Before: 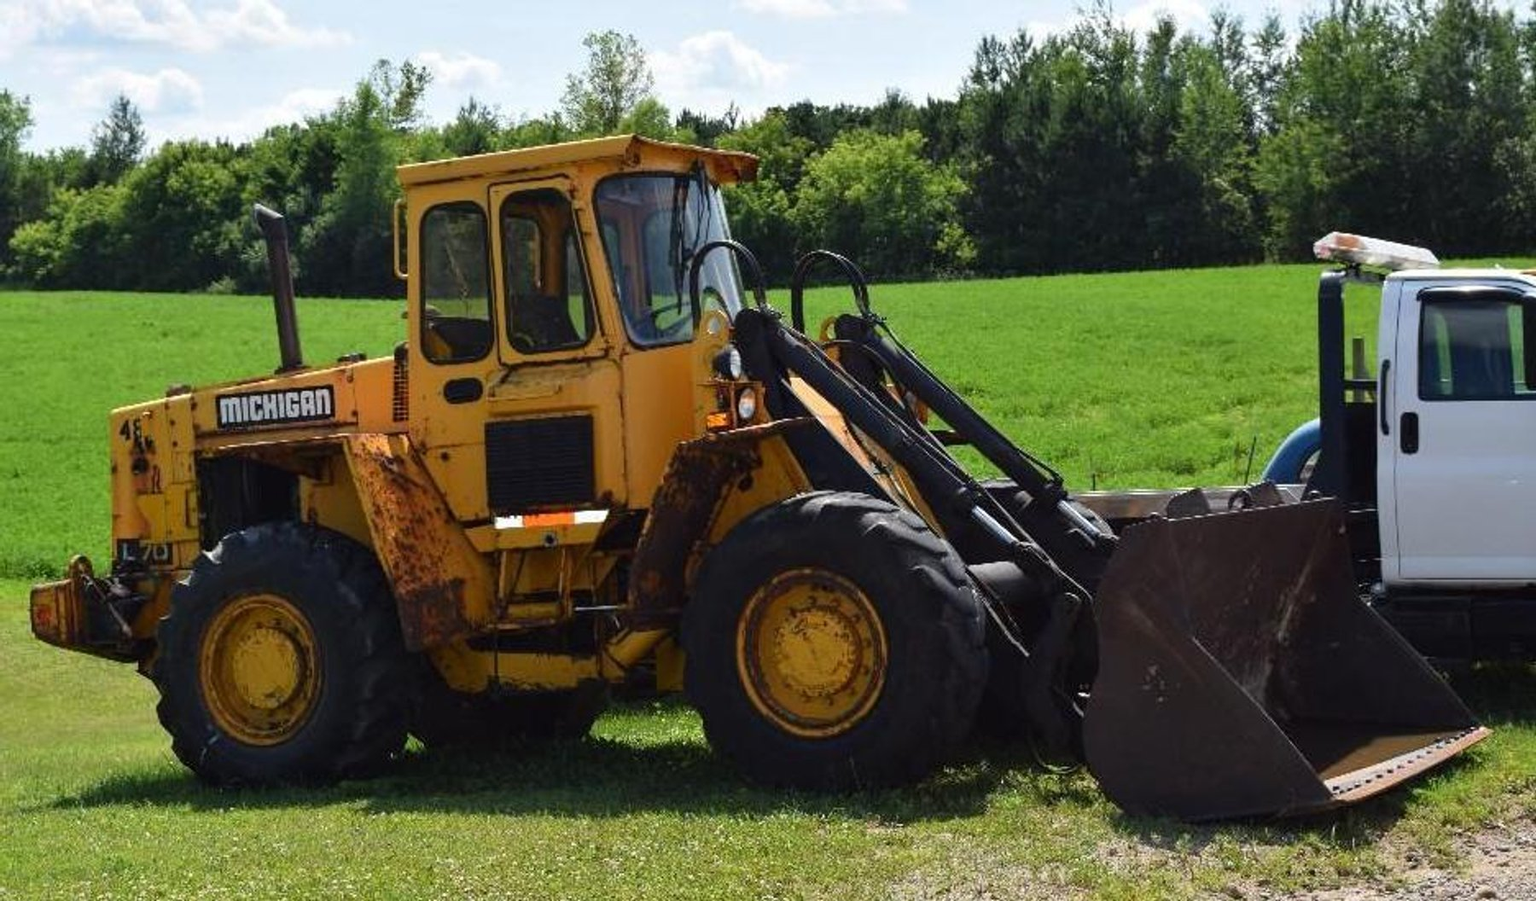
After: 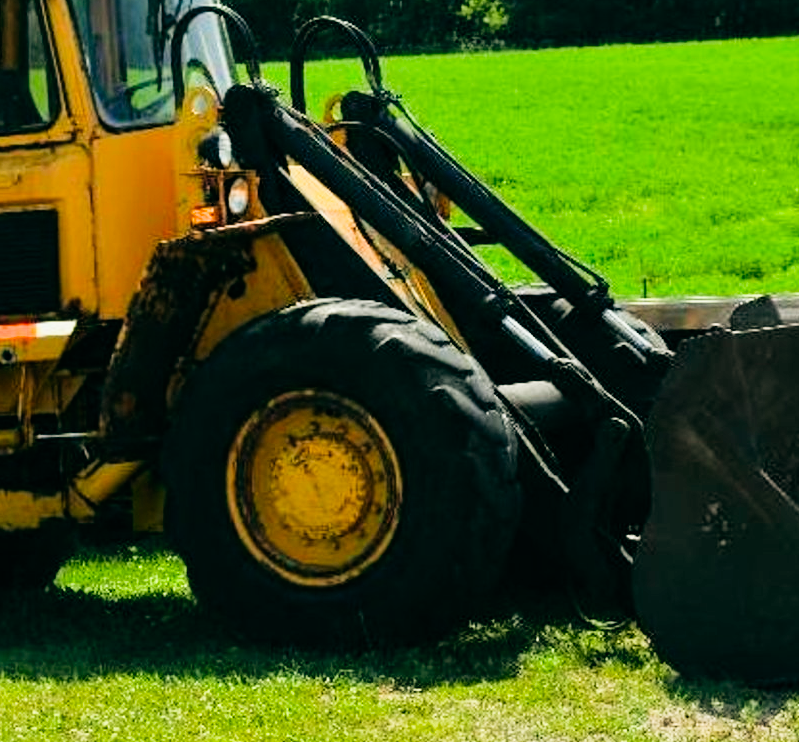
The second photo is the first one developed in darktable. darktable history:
color correction: saturation 1.34
crop: left 35.432%, top 26.233%, right 20.145%, bottom 3.432%
filmic rgb: black relative exposure -5 EV, hardness 2.88, contrast 1.3, highlights saturation mix -30%
exposure: black level correction 0, exposure 0.95 EV, compensate exposure bias true, compensate highlight preservation false
color balance: lift [1.005, 0.99, 1.007, 1.01], gamma [1, 1.034, 1.032, 0.966], gain [0.873, 1.055, 1.067, 0.933]
